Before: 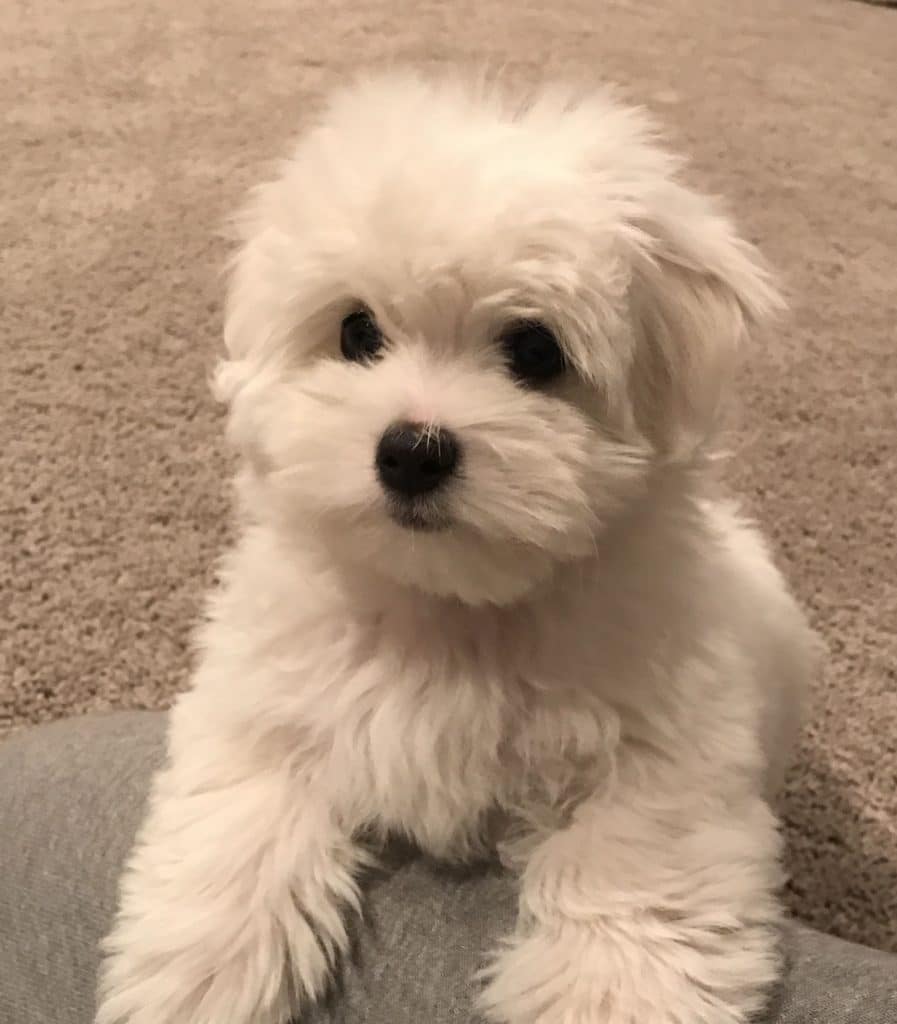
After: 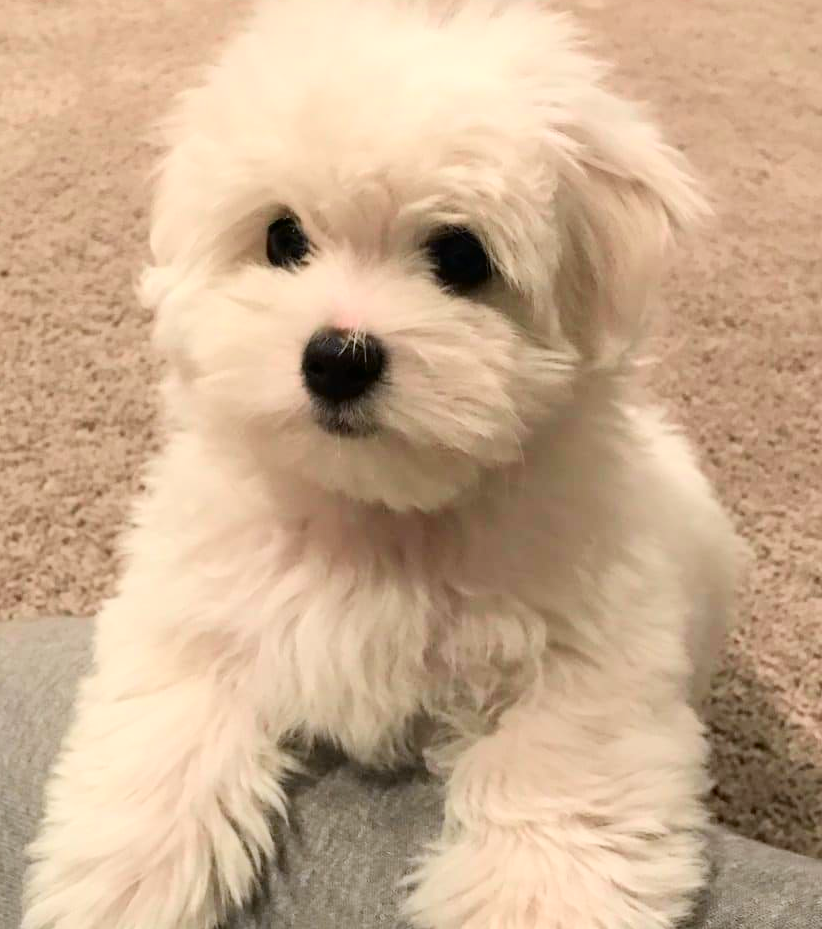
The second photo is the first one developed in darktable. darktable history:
crop and rotate: left 8.262%, top 9.226%
tone curve: curves: ch0 [(0, 0) (0.051, 0.027) (0.096, 0.071) (0.219, 0.248) (0.428, 0.52) (0.596, 0.713) (0.727, 0.823) (0.859, 0.924) (1, 1)]; ch1 [(0, 0) (0.1, 0.038) (0.318, 0.221) (0.413, 0.325) (0.443, 0.412) (0.483, 0.474) (0.503, 0.501) (0.516, 0.515) (0.548, 0.575) (0.561, 0.596) (0.594, 0.647) (0.666, 0.701) (1, 1)]; ch2 [(0, 0) (0.453, 0.435) (0.479, 0.476) (0.504, 0.5) (0.52, 0.526) (0.557, 0.585) (0.583, 0.608) (0.824, 0.815) (1, 1)], color space Lab, independent channels, preserve colors none
white balance: red 0.98, blue 1.034
